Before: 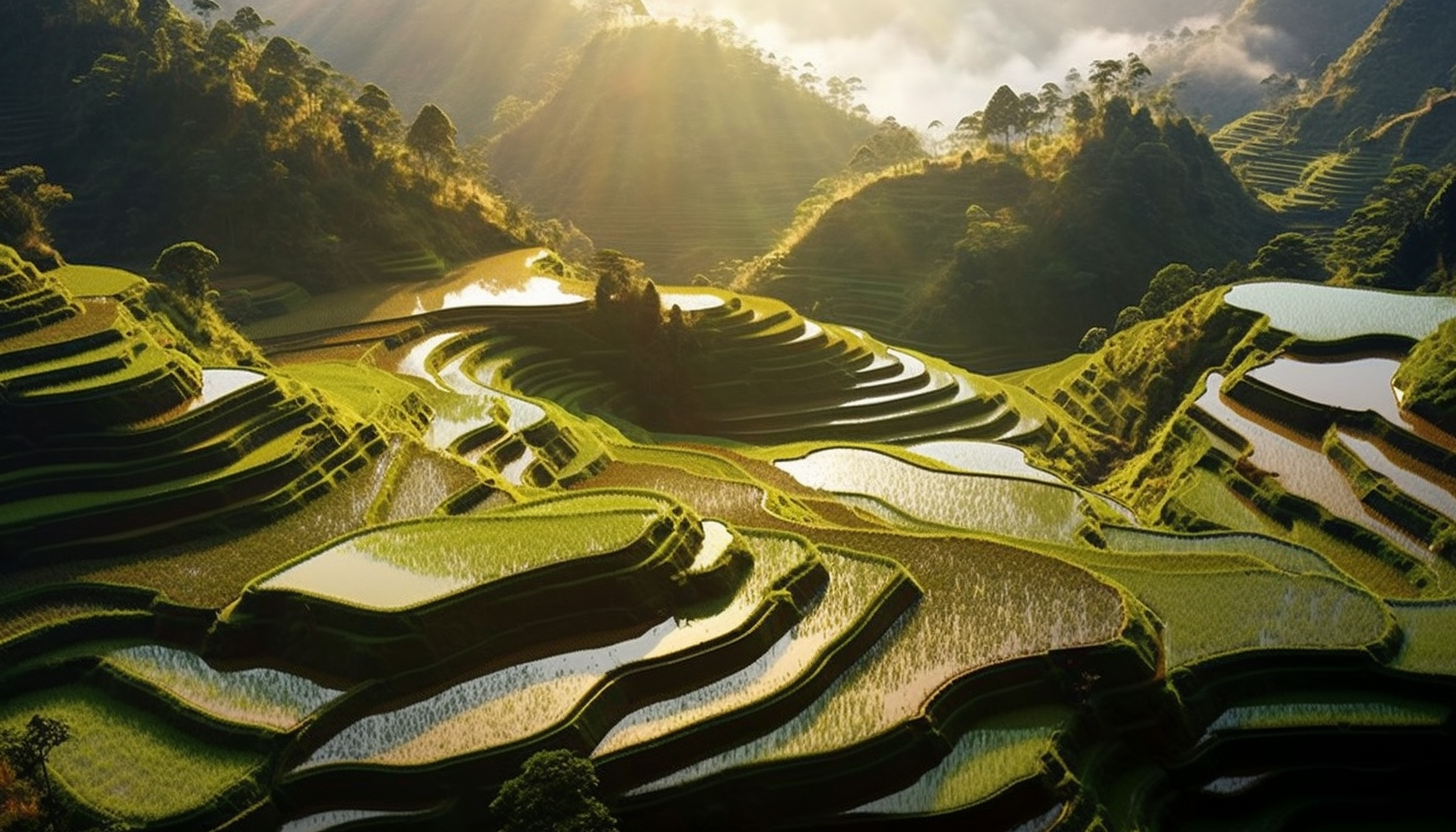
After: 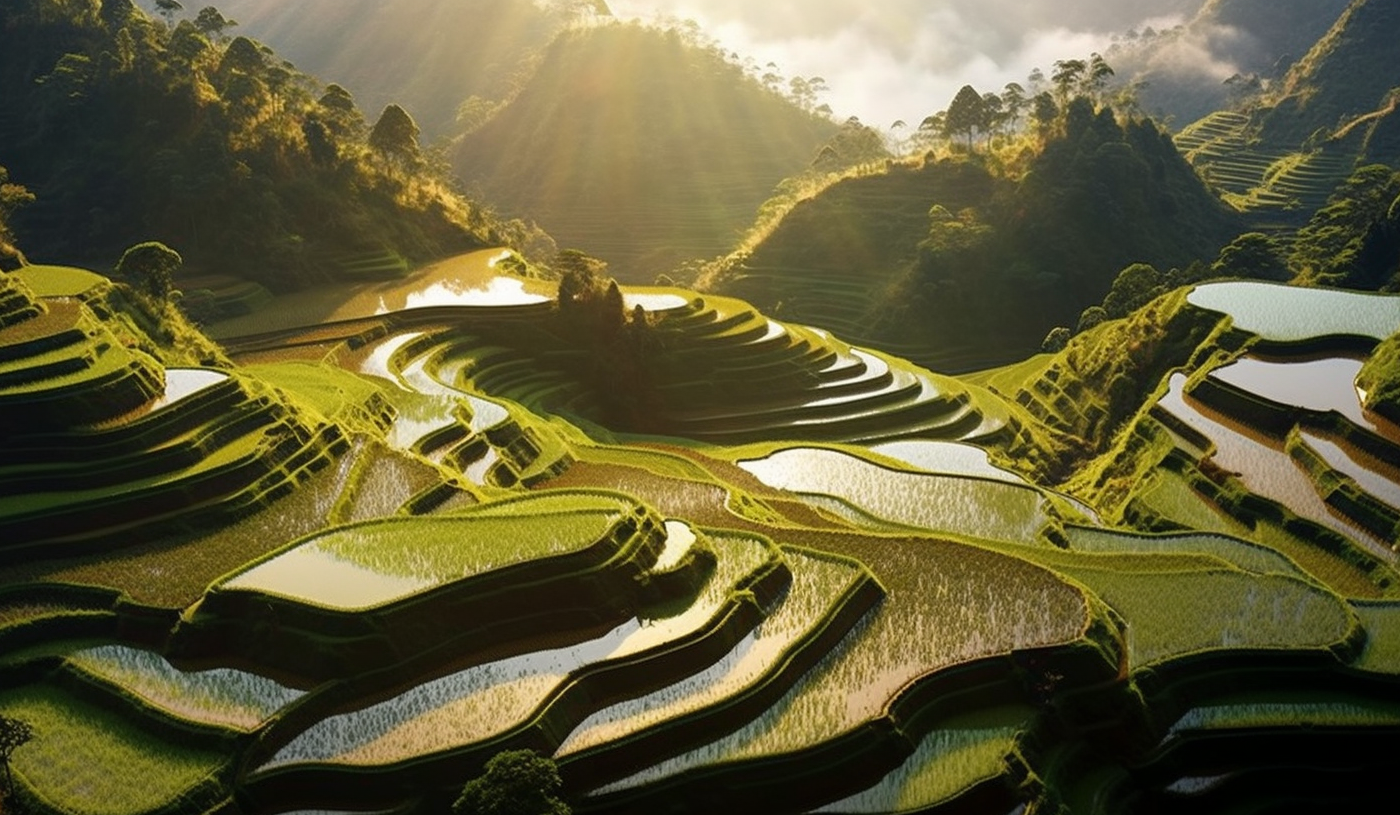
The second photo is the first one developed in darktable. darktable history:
crop and rotate: left 2.542%, right 1.289%, bottom 1.928%
